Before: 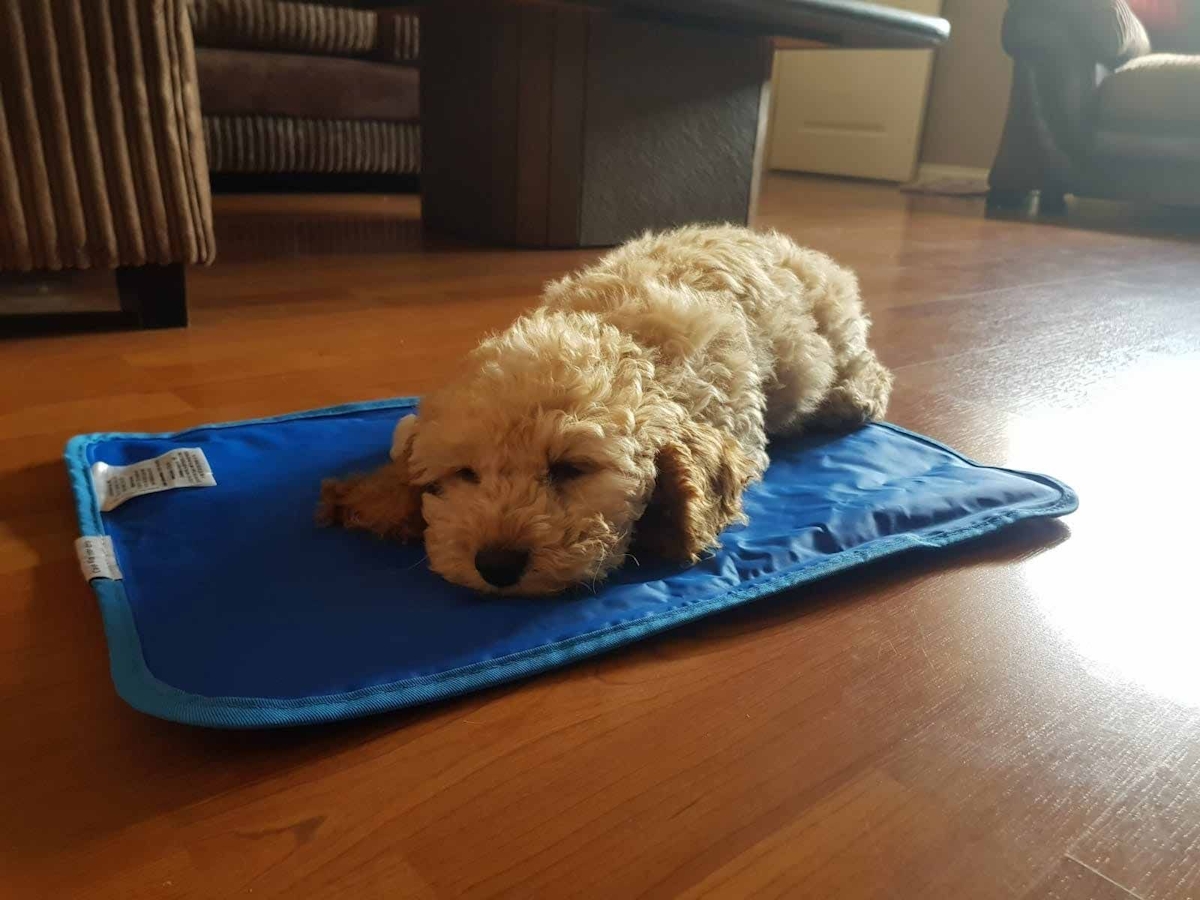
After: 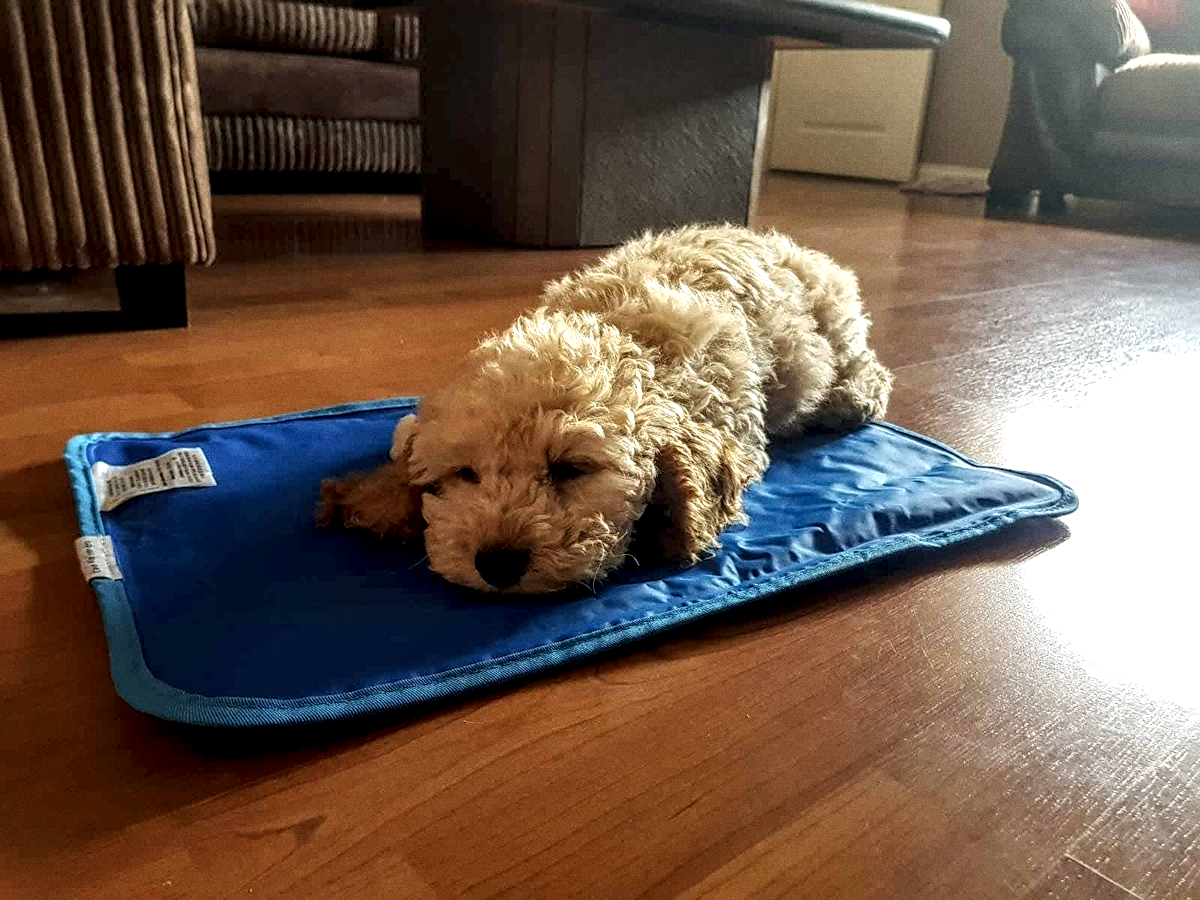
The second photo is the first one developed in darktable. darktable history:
grain: coarseness 0.09 ISO
color zones: curves: ch2 [(0, 0.5) (0.143, 0.5) (0.286, 0.489) (0.415, 0.421) (0.571, 0.5) (0.714, 0.5) (0.857, 0.5) (1, 0.5)]
sharpen: on, module defaults
local contrast: highlights 0%, shadows 0%, detail 182%
